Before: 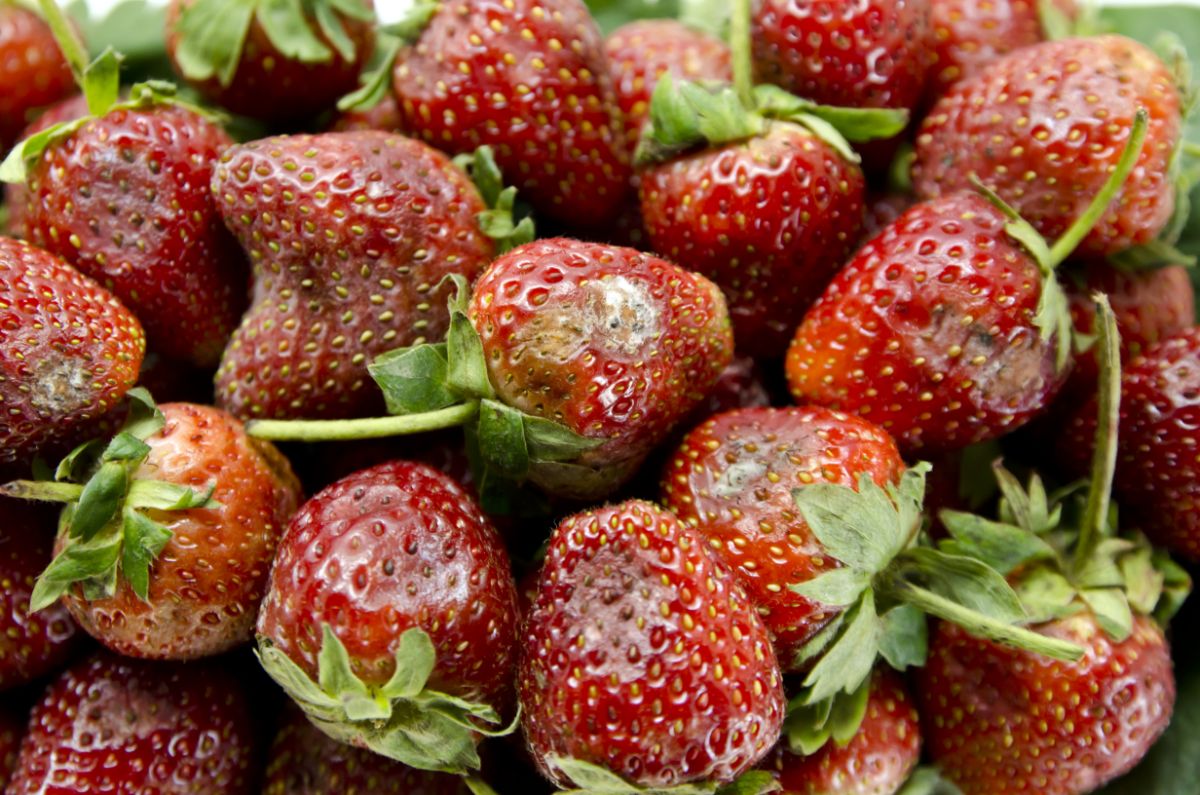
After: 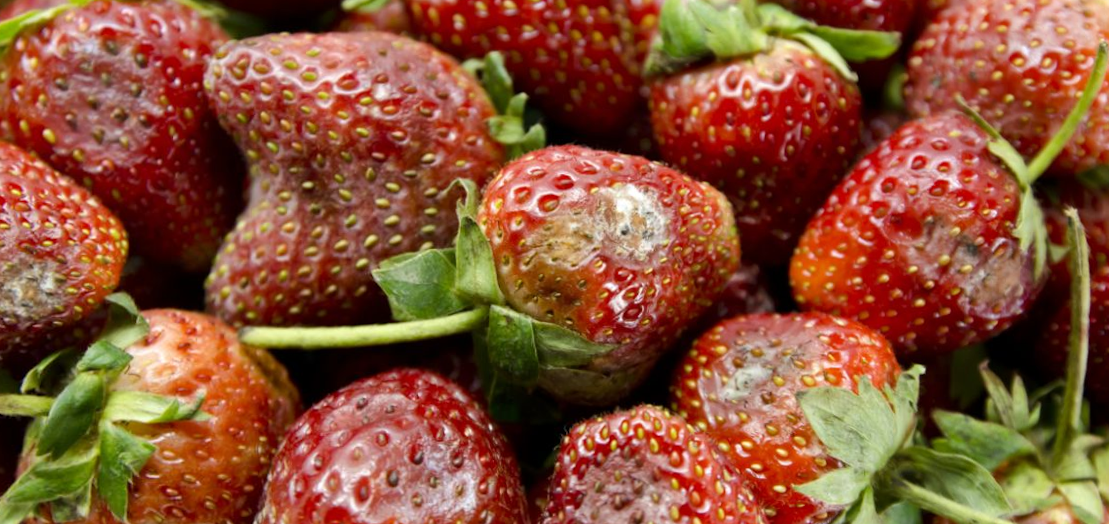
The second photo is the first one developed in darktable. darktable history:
crop: left 2.737%, top 7.287%, right 3.421%, bottom 20.179%
rotate and perspective: rotation -0.013°, lens shift (vertical) -0.027, lens shift (horizontal) 0.178, crop left 0.016, crop right 0.989, crop top 0.082, crop bottom 0.918
